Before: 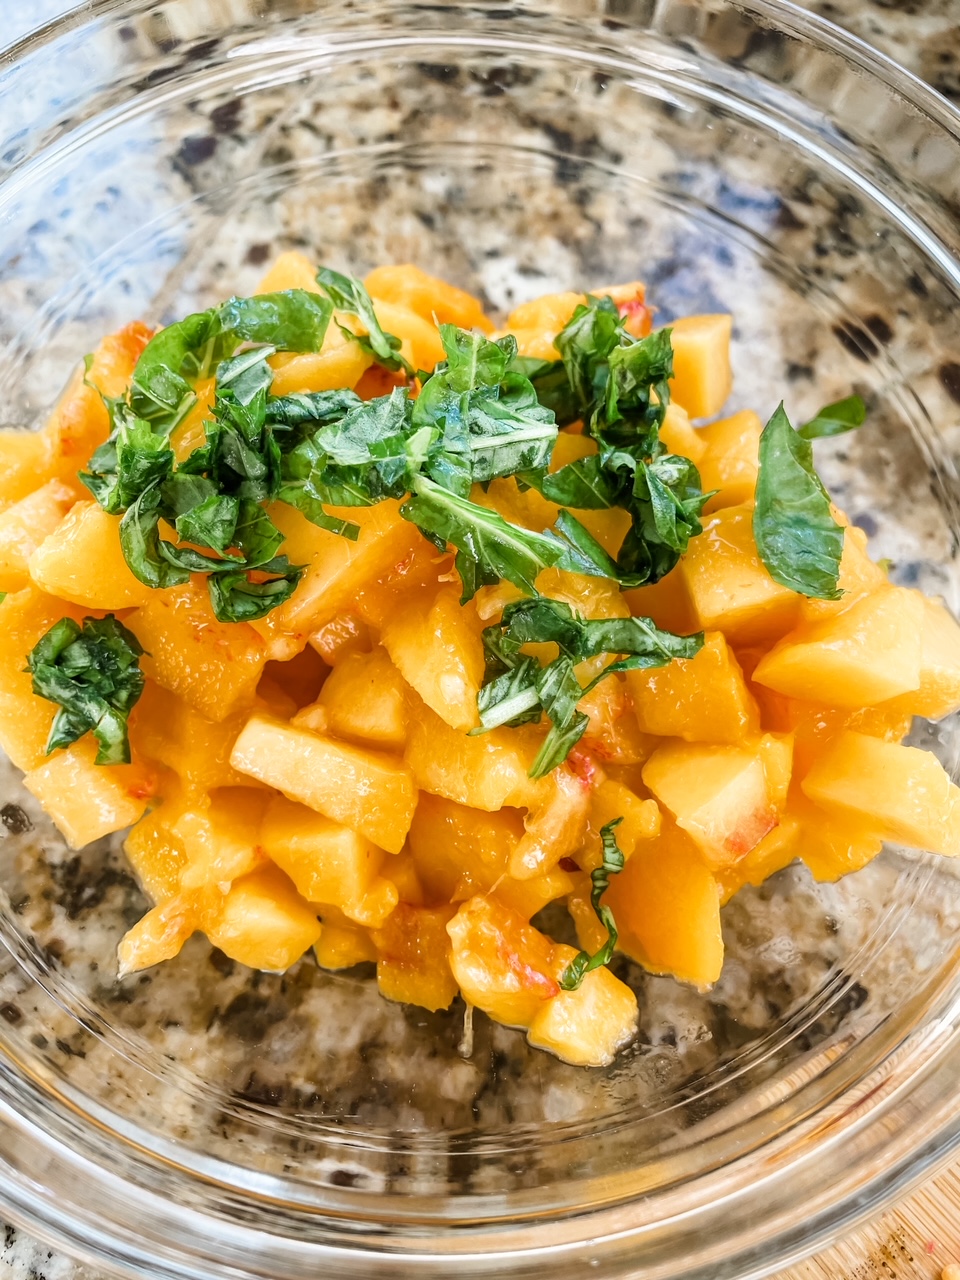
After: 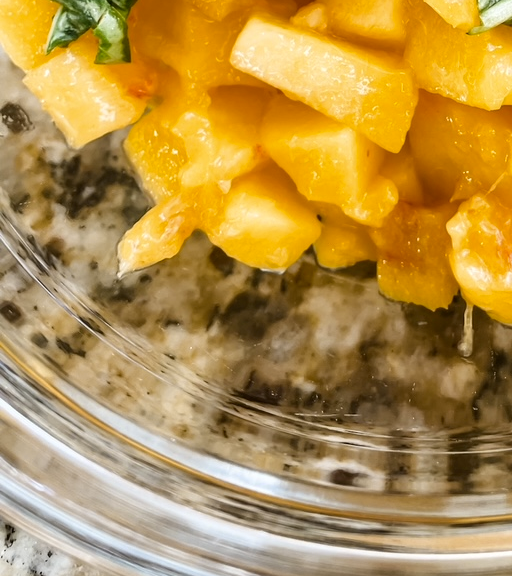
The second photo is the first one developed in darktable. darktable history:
crop and rotate: top 54.778%, right 46.61%, bottom 0.159%
color contrast: green-magenta contrast 0.8, blue-yellow contrast 1.1, unbound 0
